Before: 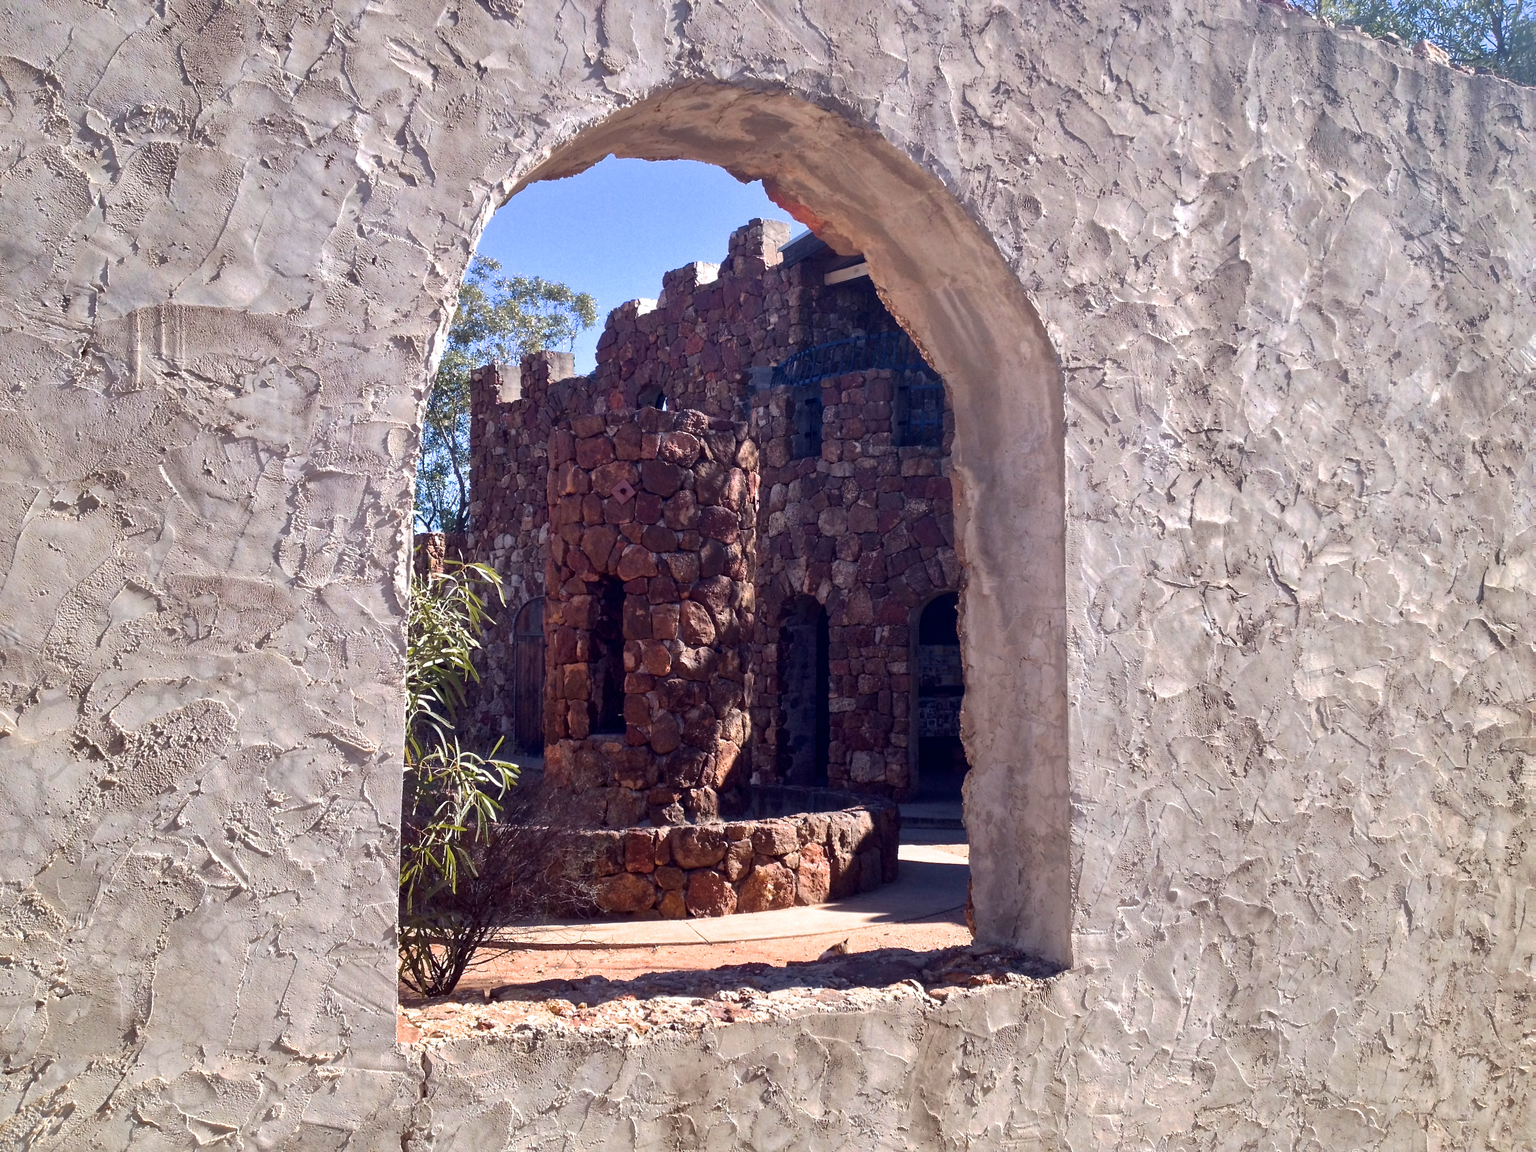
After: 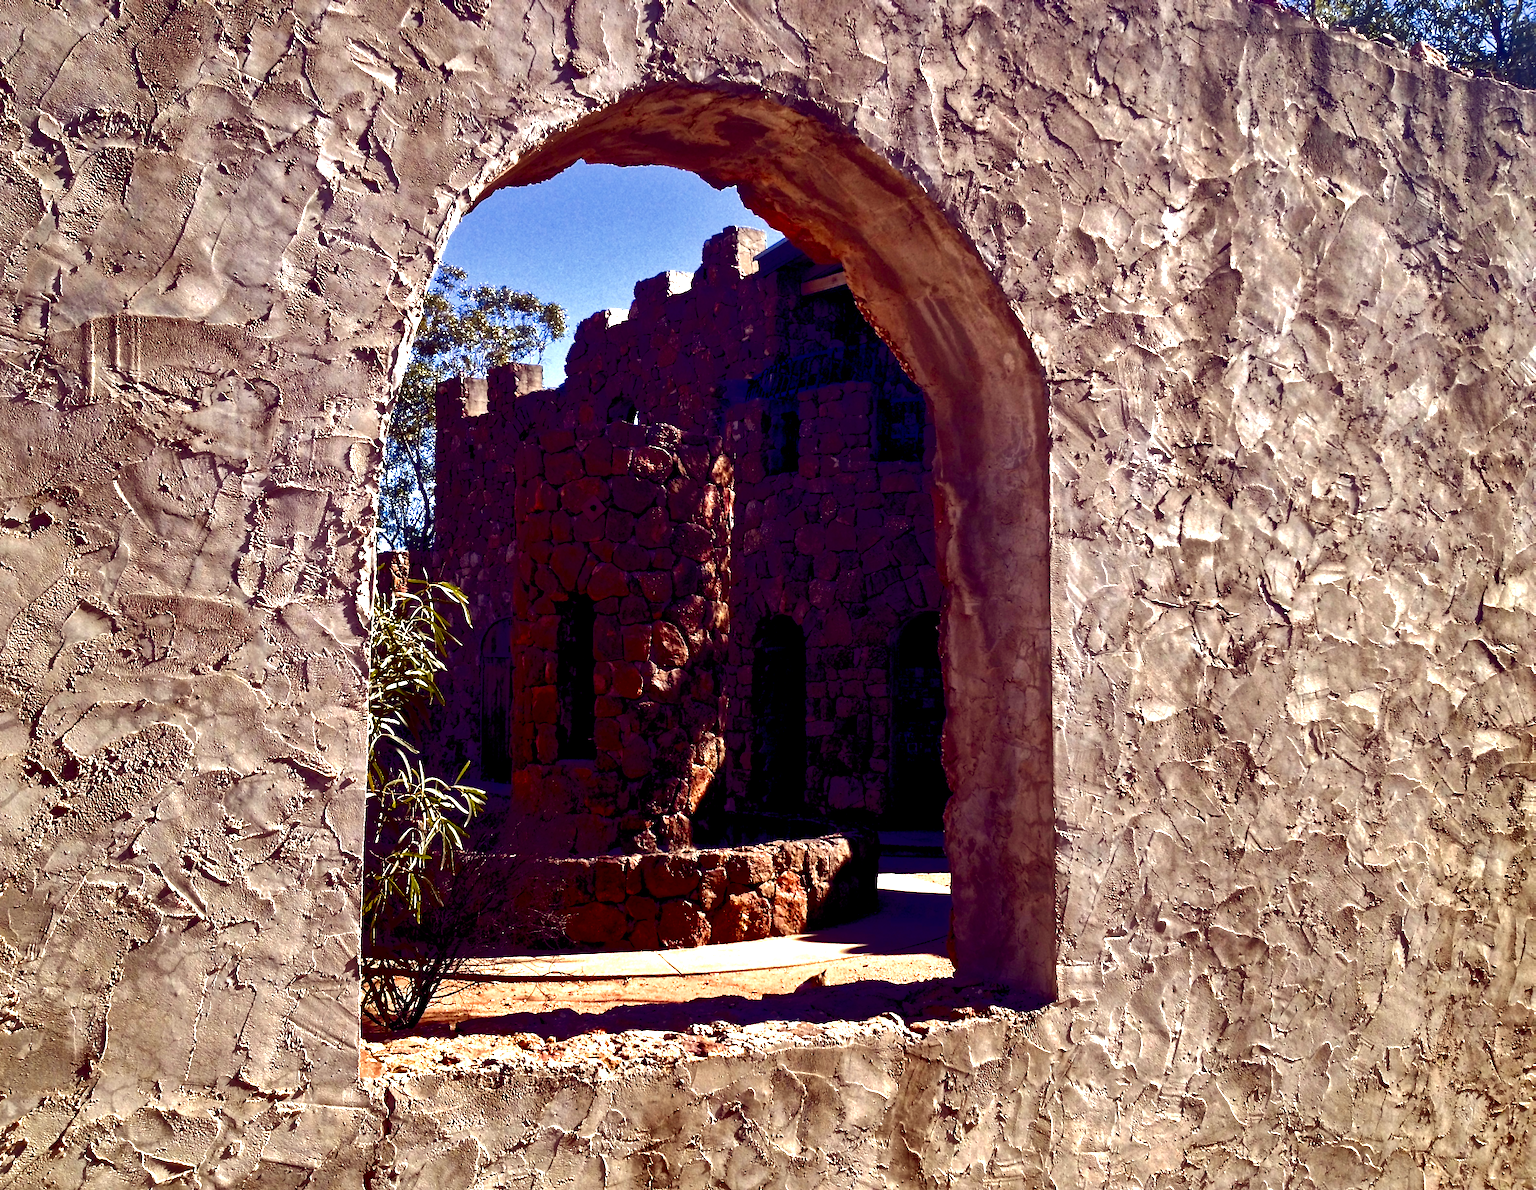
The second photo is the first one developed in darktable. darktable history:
crop and rotate: left 3.238%
contrast brightness saturation: contrast 0.09, brightness -0.59, saturation 0.17
color balance rgb: shadows lift › luminance -21.66%, shadows lift › chroma 8.98%, shadows lift › hue 283.37°, power › chroma 1.55%, power › hue 25.59°, highlights gain › luminance 6.08%, highlights gain › chroma 2.55%, highlights gain › hue 90°, global offset › luminance -0.87%, perceptual saturation grading › global saturation 27.49%, perceptual saturation grading › highlights -28.39%, perceptual saturation grading › mid-tones 15.22%, perceptual saturation grading › shadows 33.98%, perceptual brilliance grading › highlights 10%, perceptual brilliance grading › mid-tones 5%
